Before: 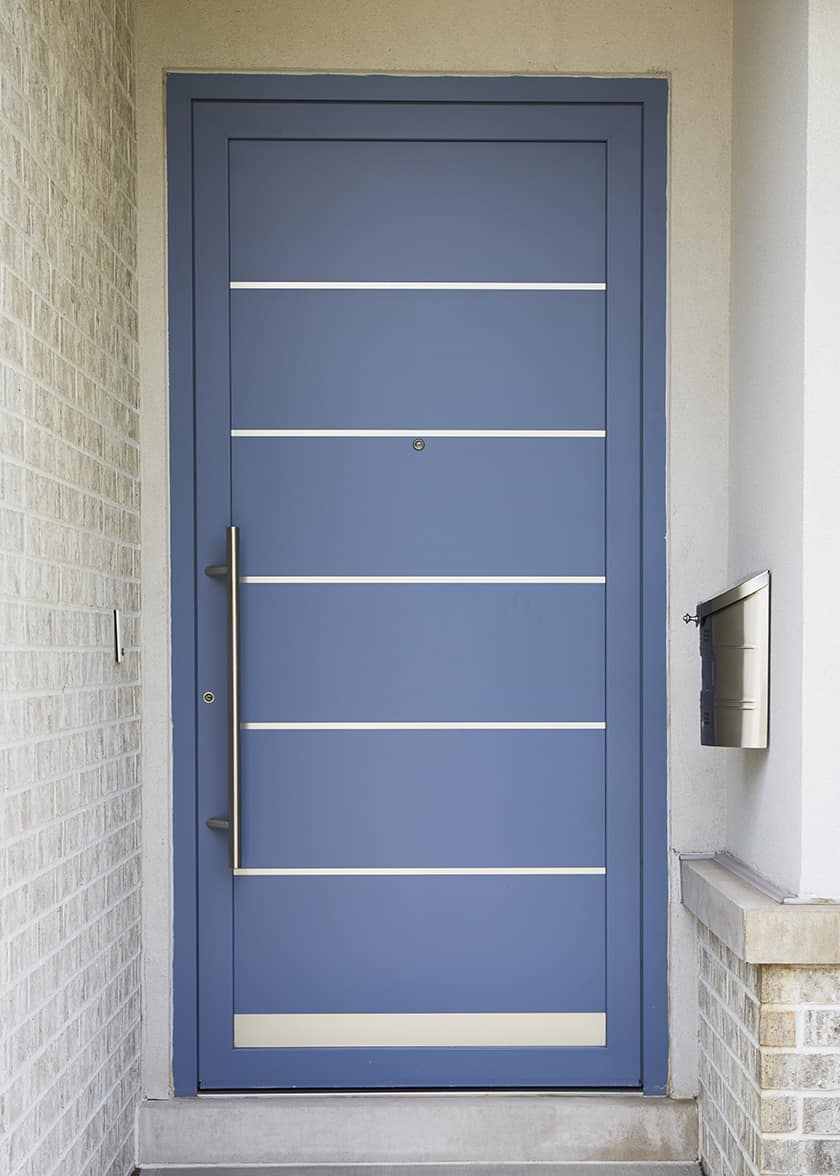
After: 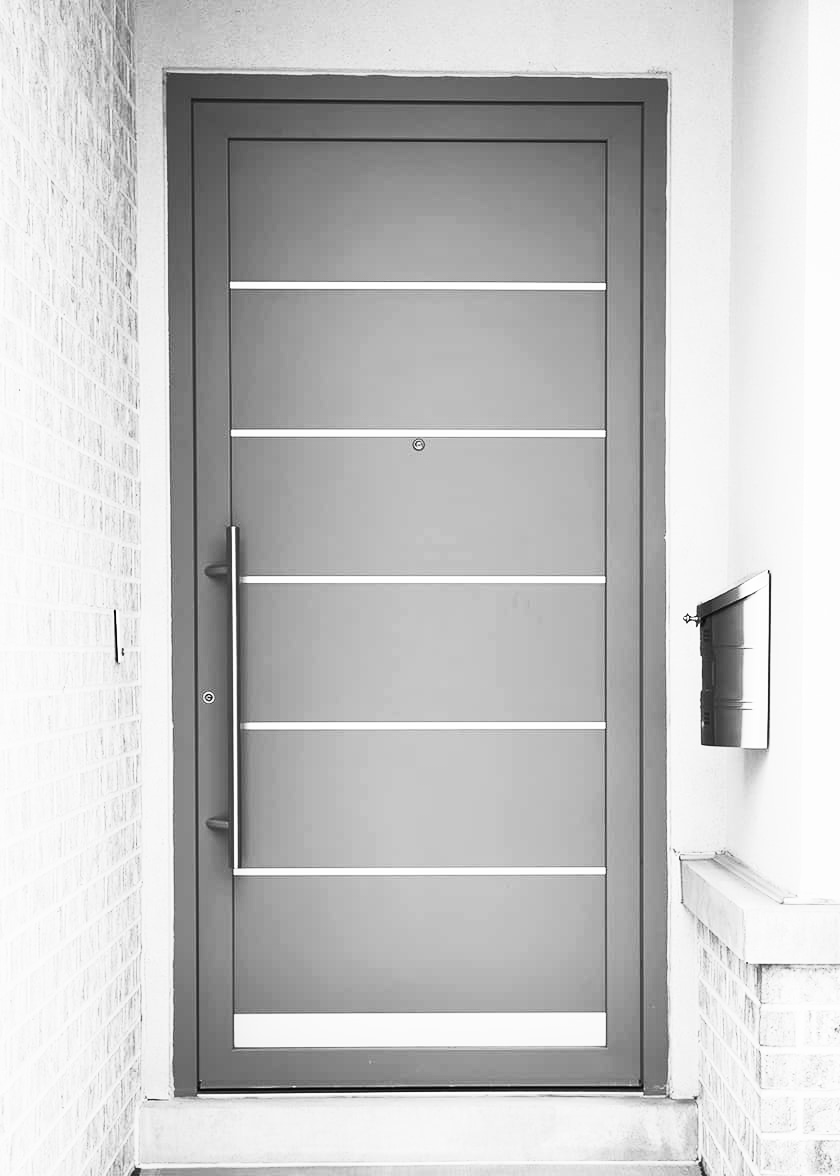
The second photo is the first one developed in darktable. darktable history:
color zones: curves: ch0 [(0.068, 0.464) (0.25, 0.5) (0.48, 0.508) (0.75, 0.536) (0.886, 0.476) (0.967, 0.456)]; ch1 [(0.066, 0.456) (0.25, 0.5) (0.616, 0.508) (0.746, 0.56) (0.934, 0.444)]
contrast brightness saturation: contrast 0.53, brightness 0.47, saturation -1
